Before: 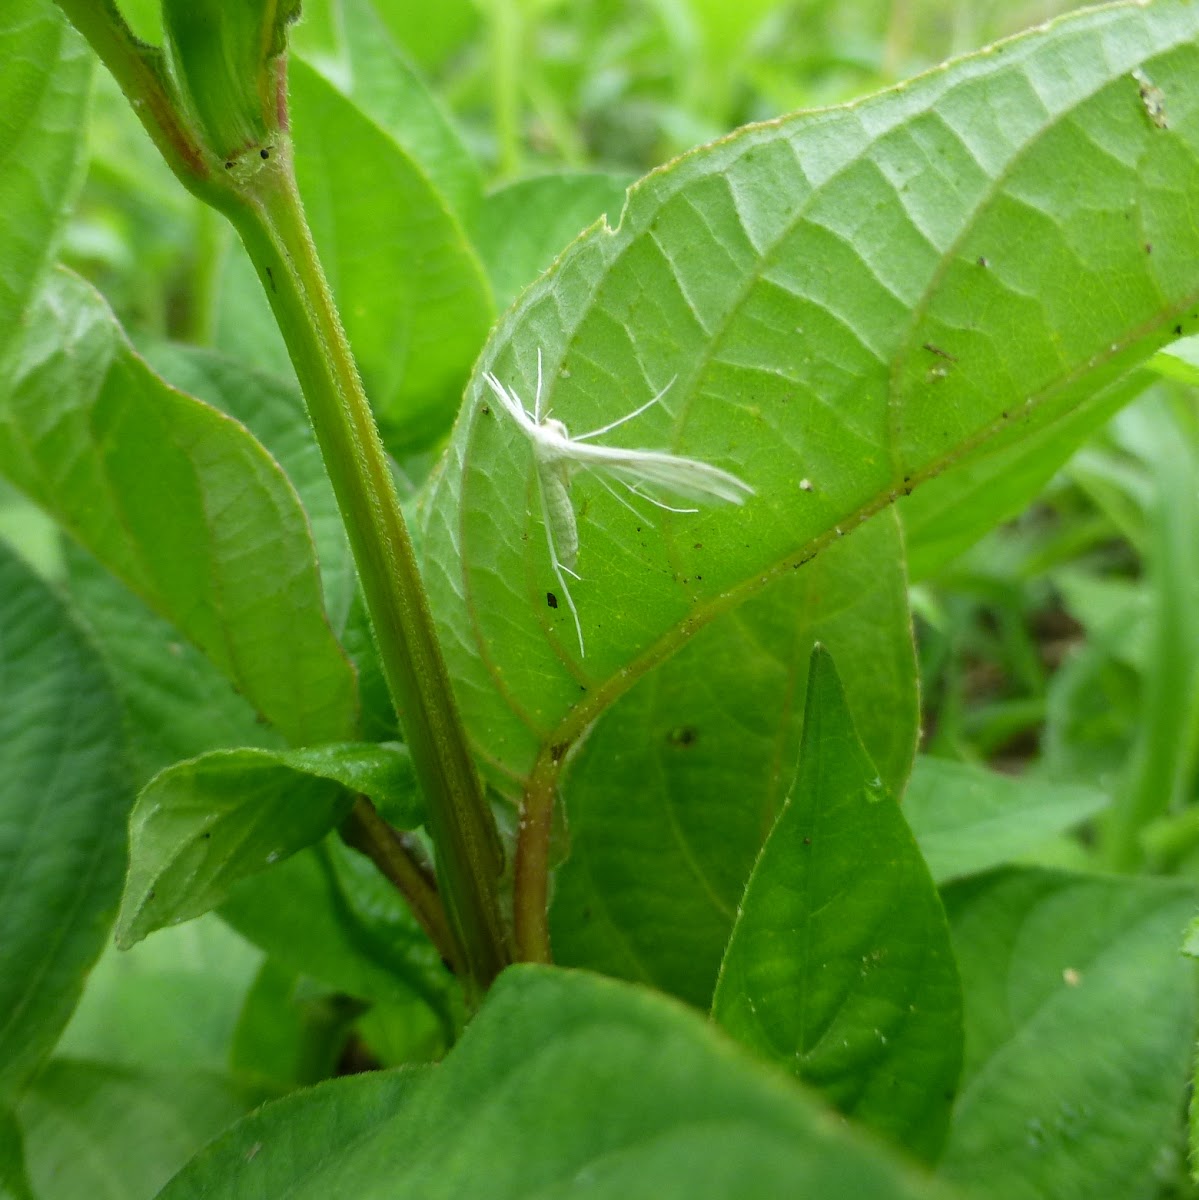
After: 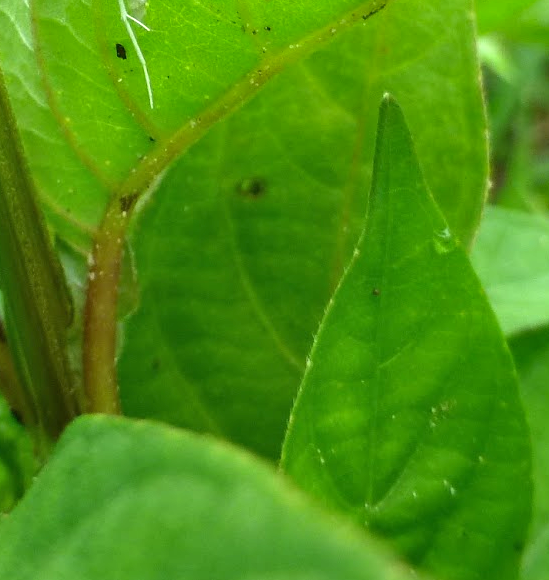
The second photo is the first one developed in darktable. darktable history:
crop: left 35.976%, top 45.819%, right 18.162%, bottom 5.807%
exposure: black level correction 0, exposure 0.7 EV, compensate exposure bias true, compensate highlight preservation false
shadows and highlights: soften with gaussian
